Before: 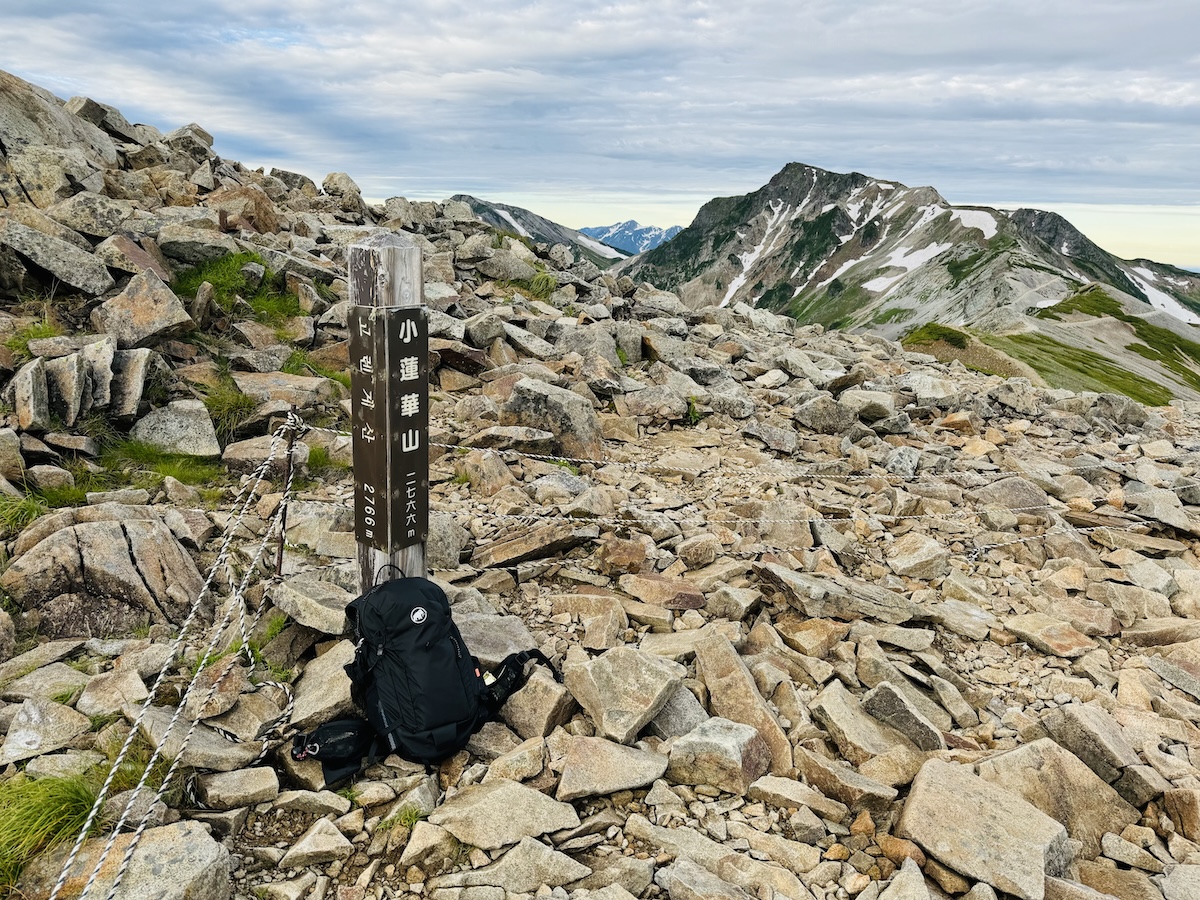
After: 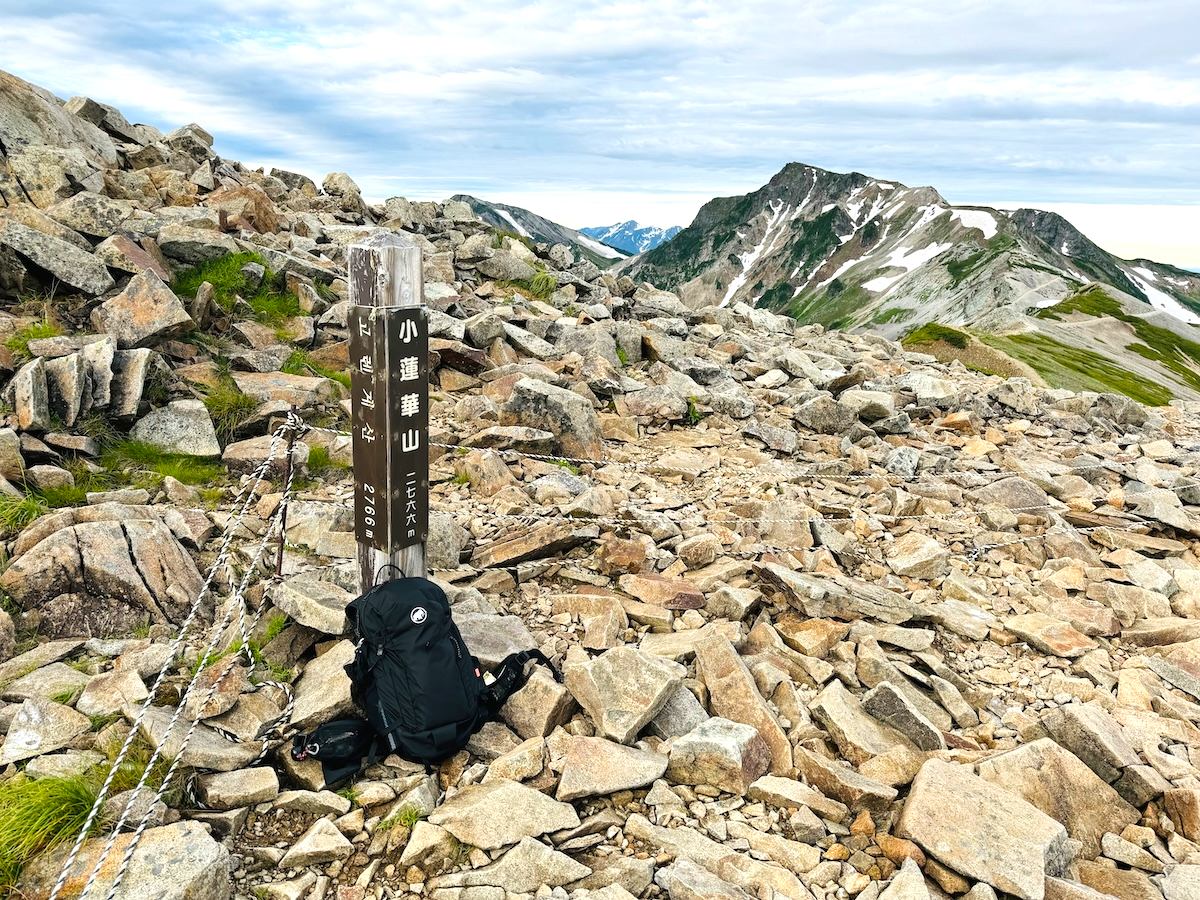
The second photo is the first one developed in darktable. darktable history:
exposure: exposure 0.482 EV, compensate highlight preservation false
